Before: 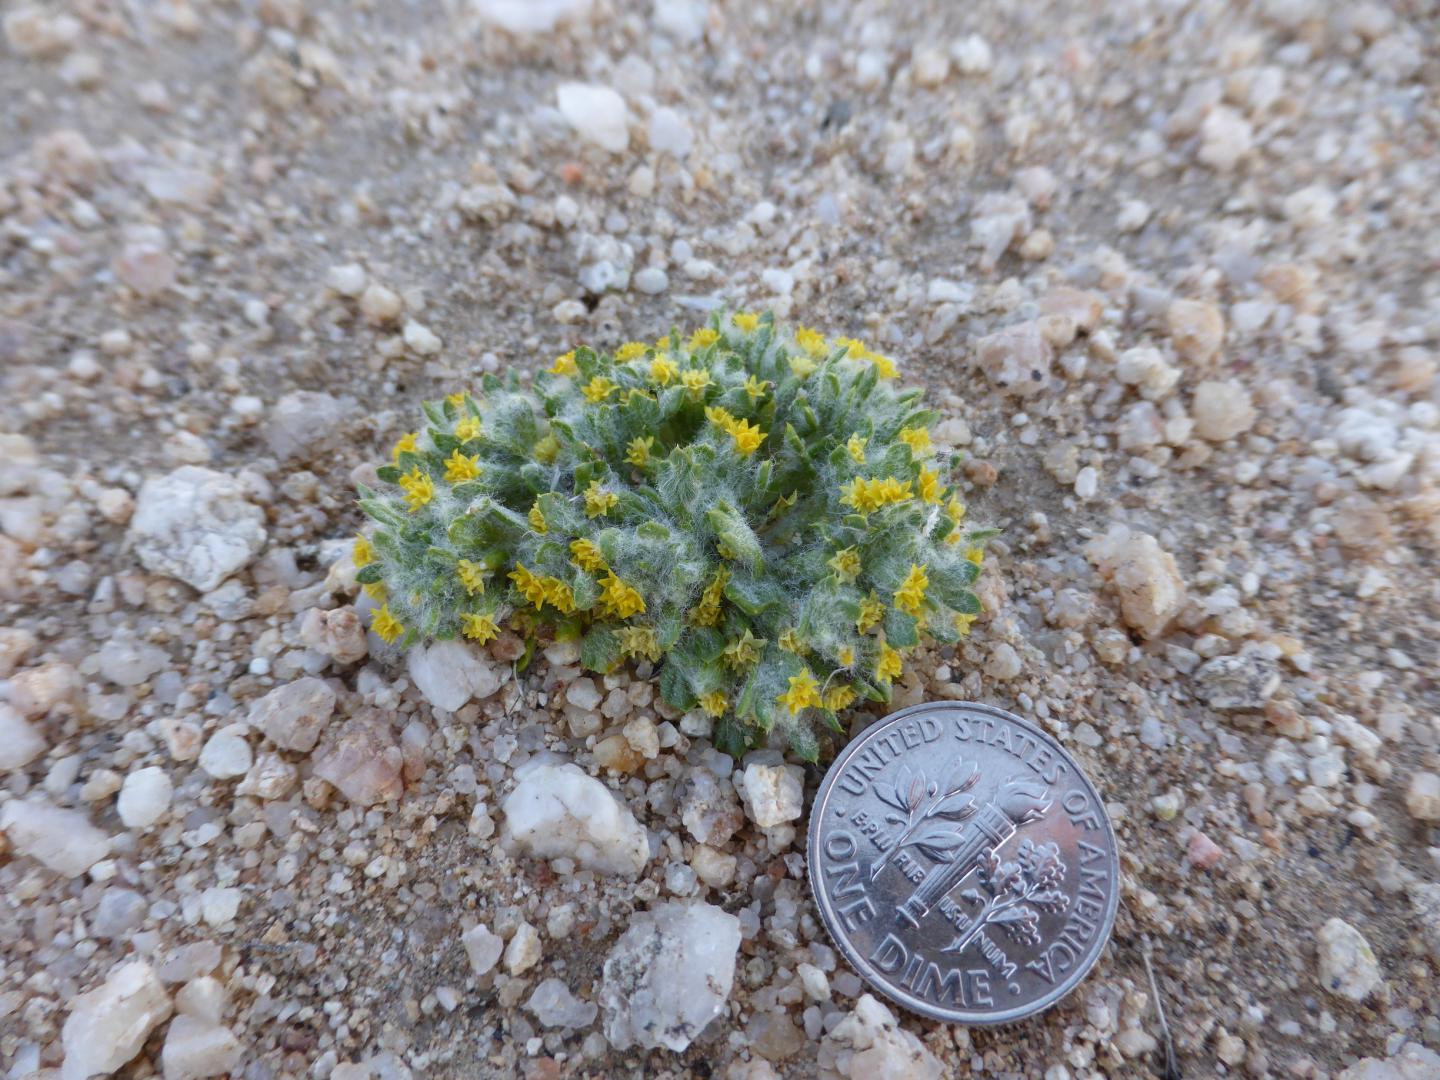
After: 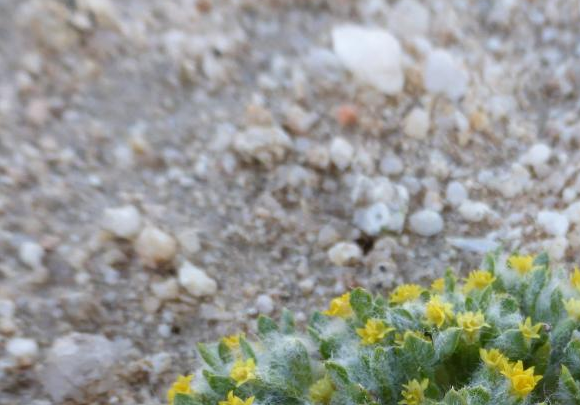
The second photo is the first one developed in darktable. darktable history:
crop: left 15.67%, top 5.456%, right 44.008%, bottom 56.976%
